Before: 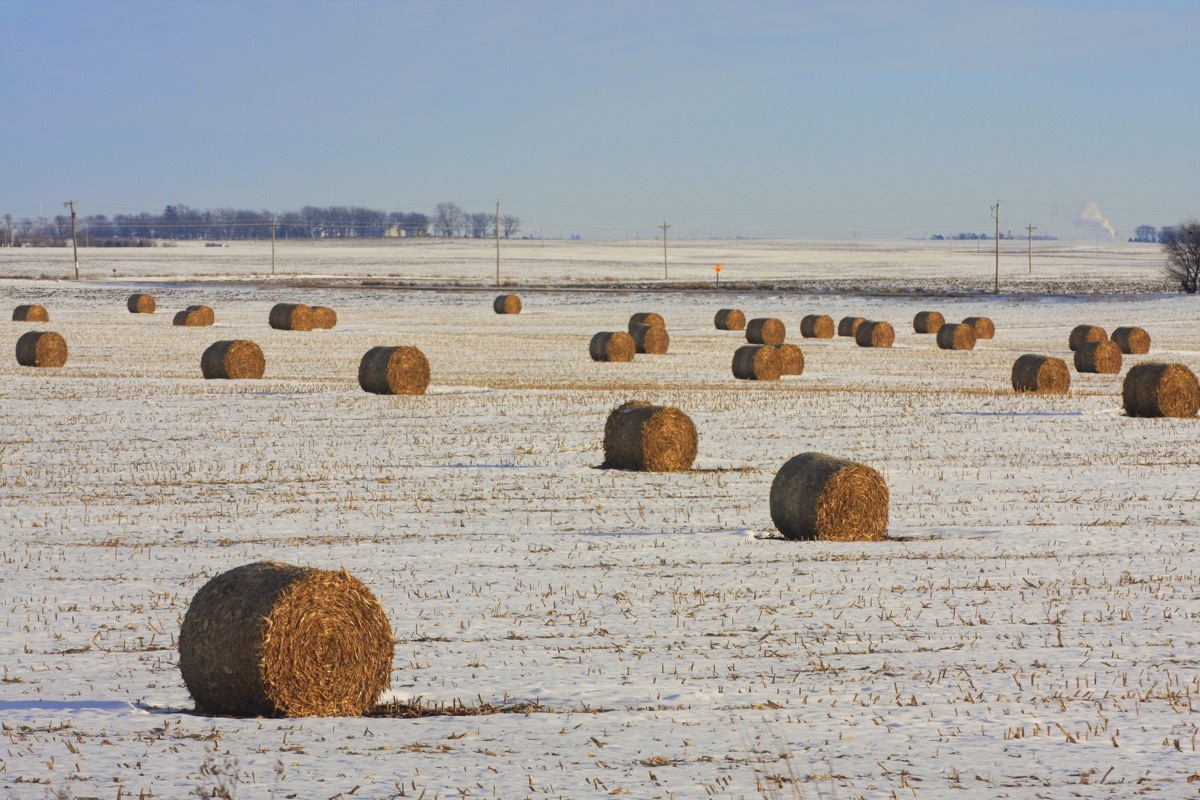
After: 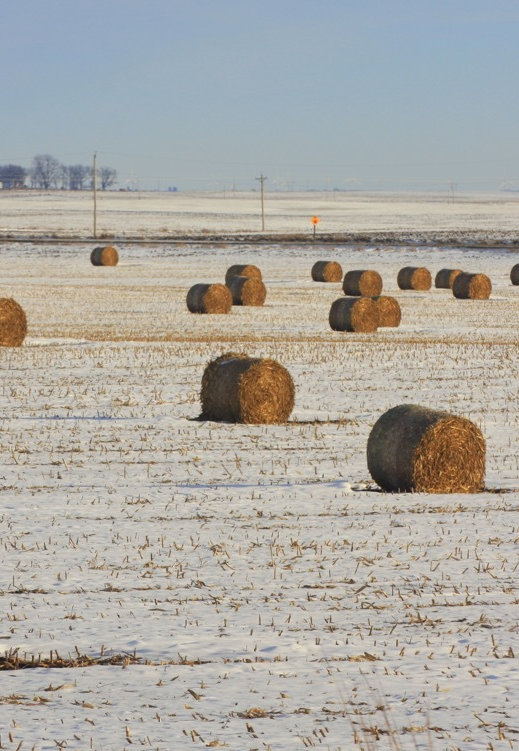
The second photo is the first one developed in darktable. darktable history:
crop: left 33.638%, top 6.008%, right 23.079%
